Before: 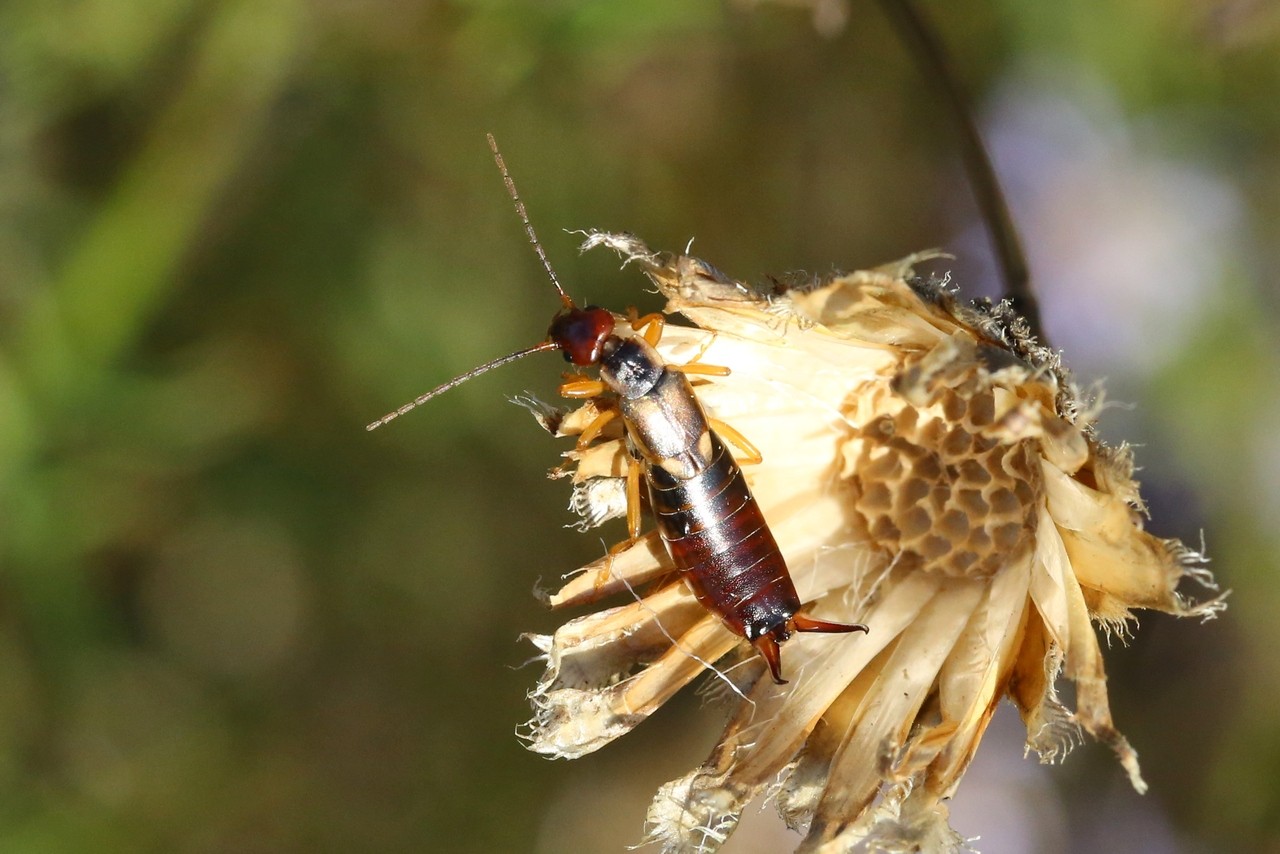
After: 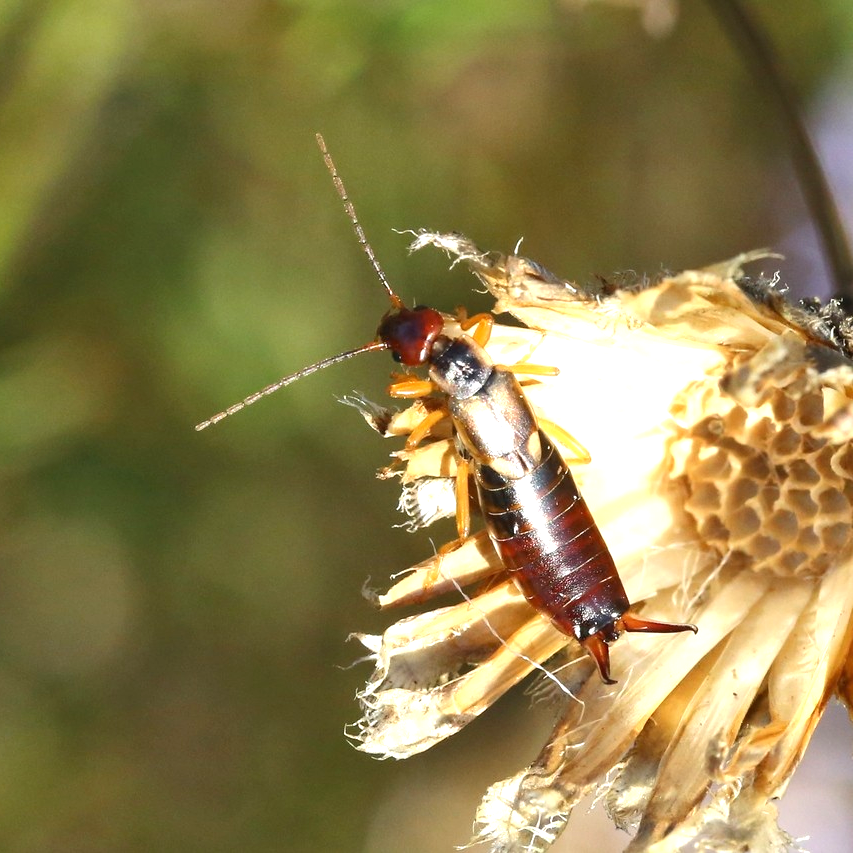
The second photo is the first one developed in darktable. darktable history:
crop and rotate: left 13.374%, right 19.969%
exposure: black level correction 0, exposure 0.7 EV, compensate highlight preservation false
